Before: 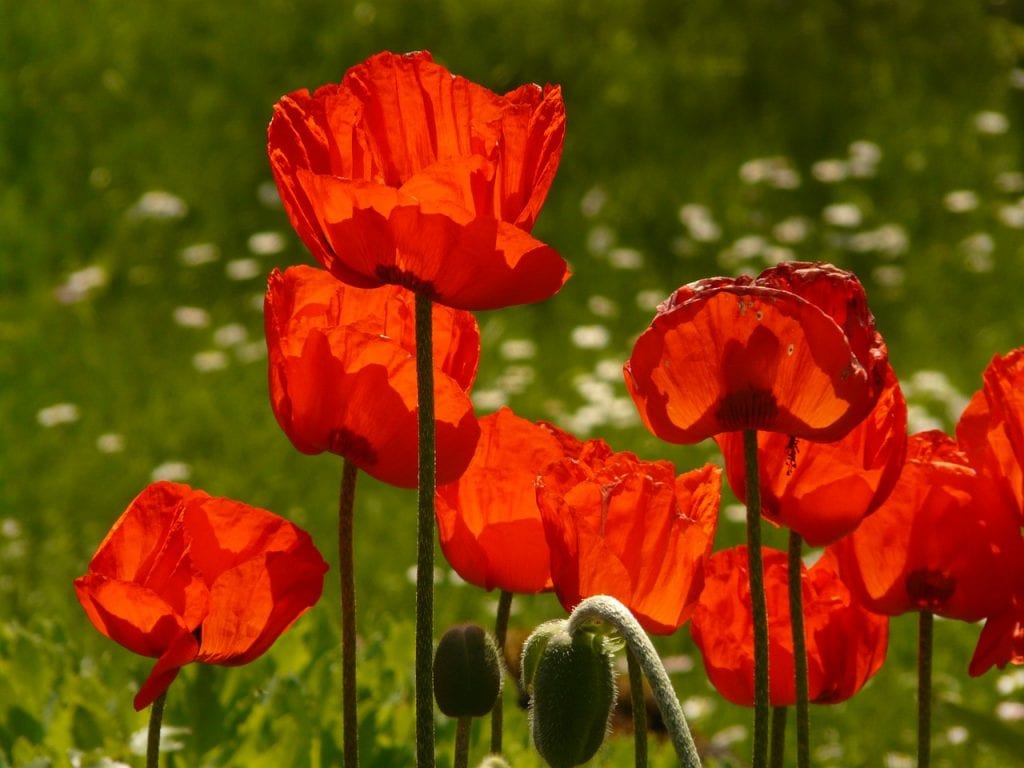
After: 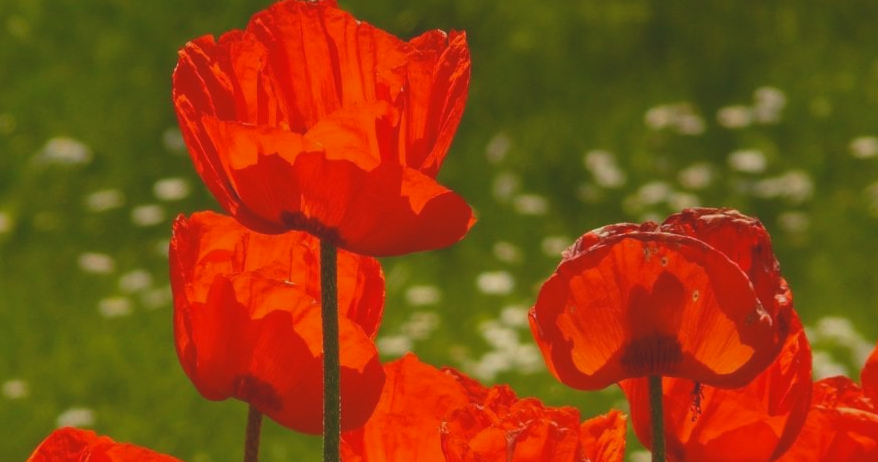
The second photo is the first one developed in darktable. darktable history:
contrast brightness saturation: contrast -0.279
crop and rotate: left 9.366%, top 7.126%, right 4.857%, bottom 32.672%
